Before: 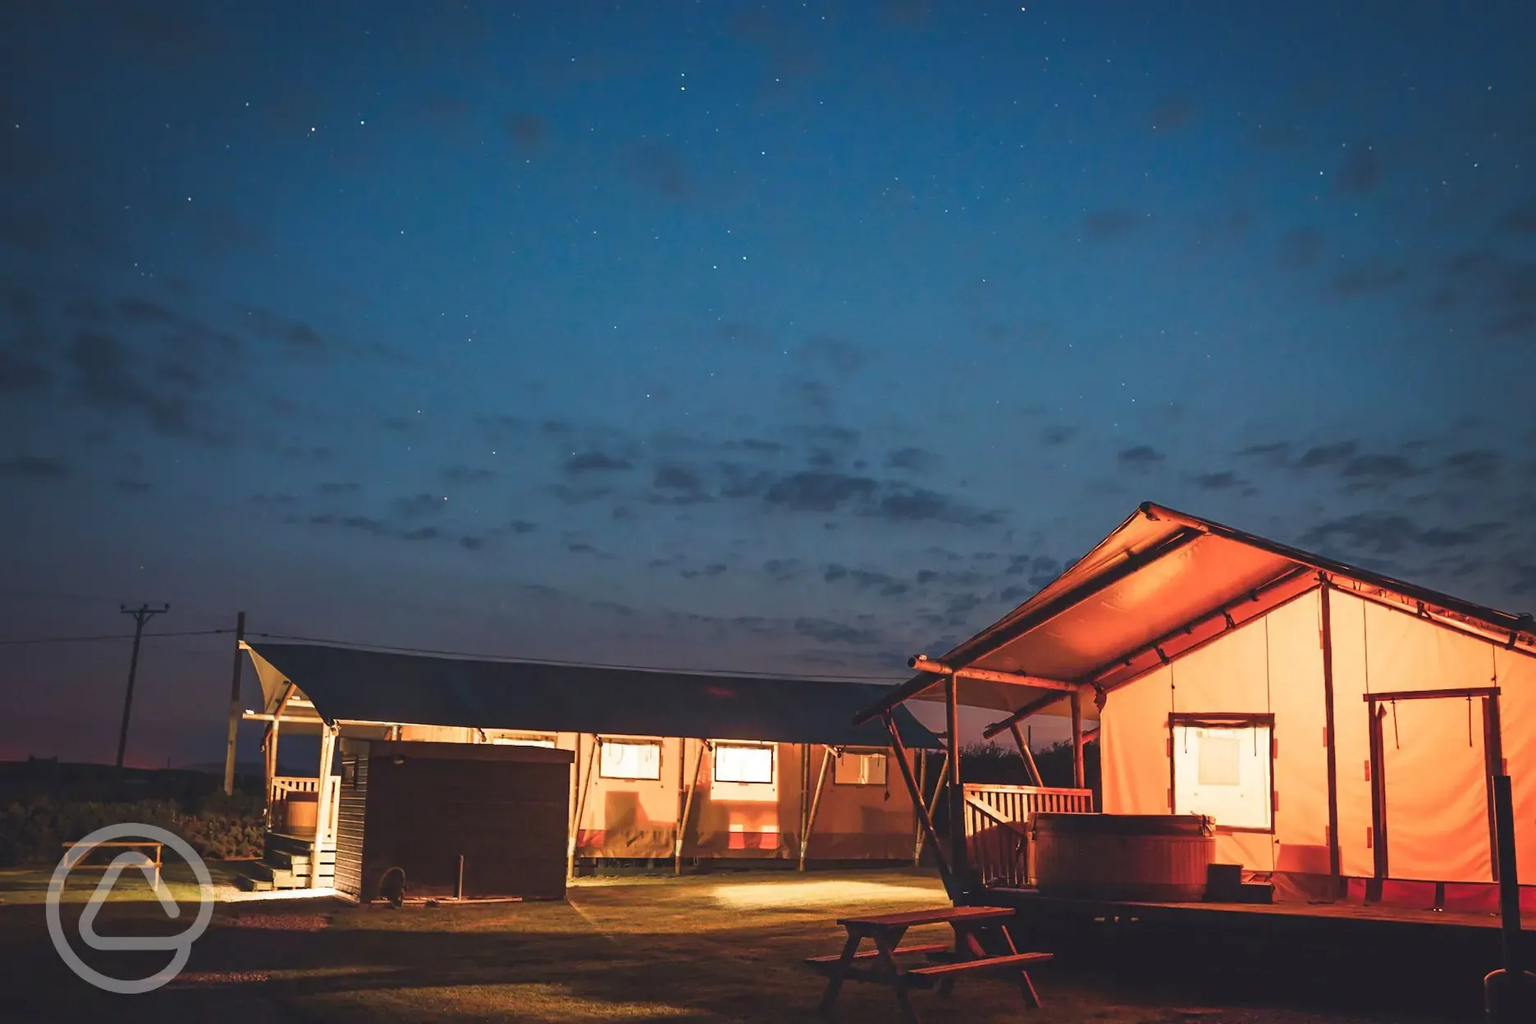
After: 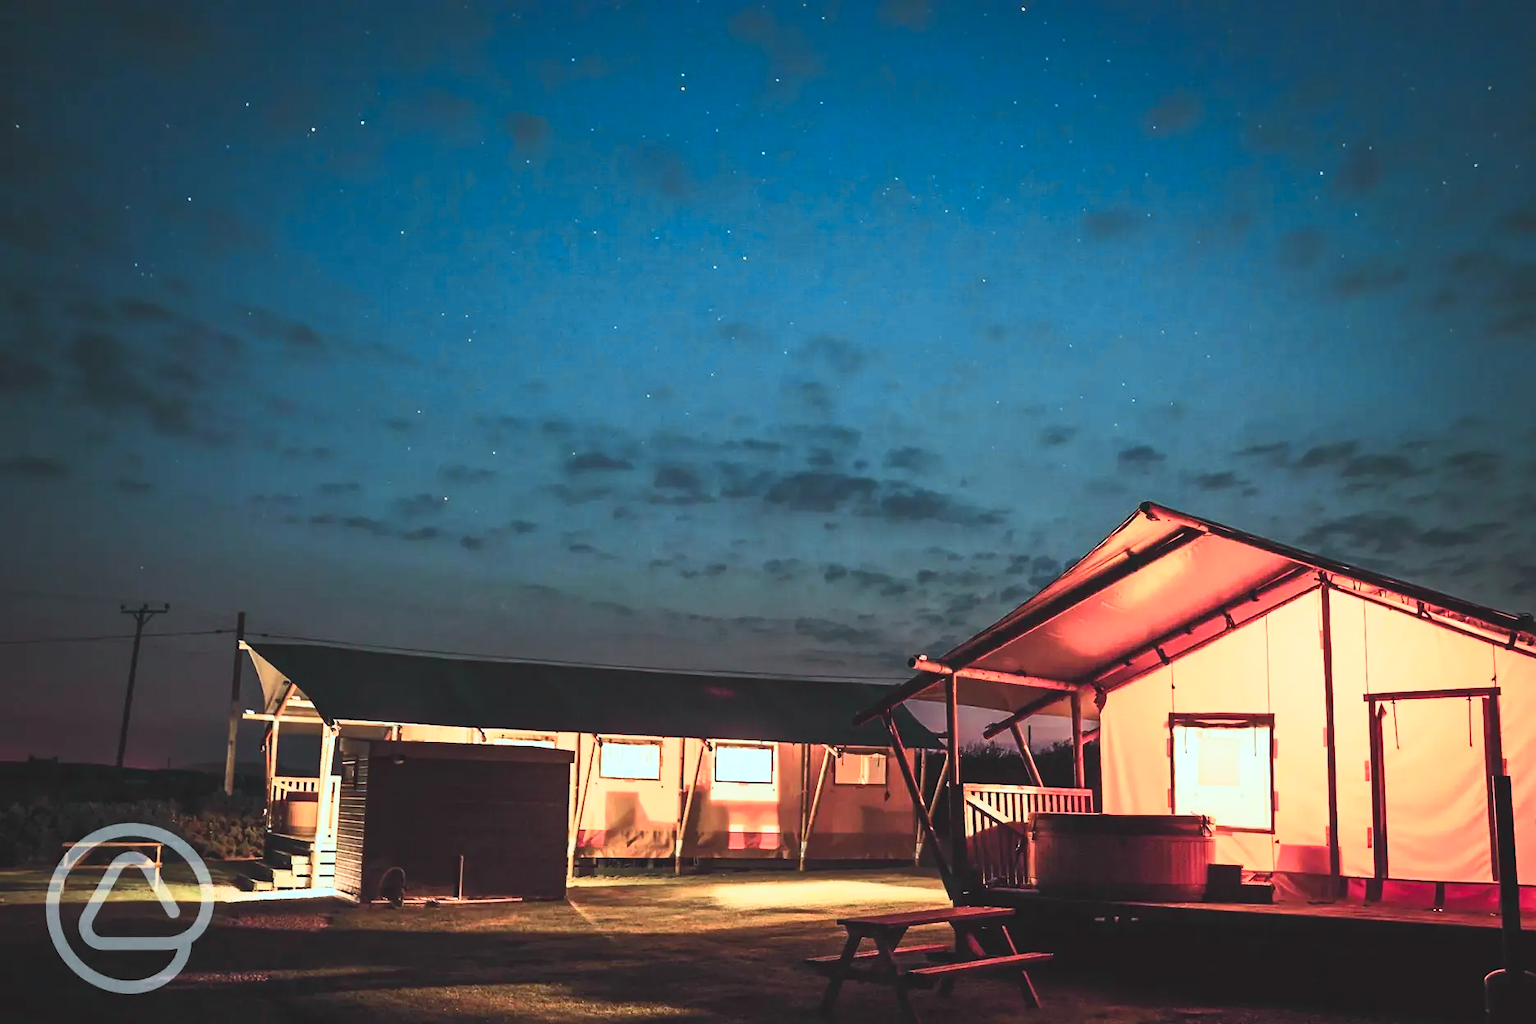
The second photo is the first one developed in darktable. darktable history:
color correction: highlights a* -10.12, highlights b* -9.82
tone equalizer: -8 EV -0.439 EV, -7 EV -0.404 EV, -6 EV -0.336 EV, -5 EV -0.194 EV, -3 EV 0.198 EV, -2 EV 0.307 EV, -1 EV 0.403 EV, +0 EV 0.422 EV, edges refinement/feathering 500, mask exposure compensation -1.57 EV, preserve details no
tone curve: curves: ch0 [(0, 0.026) (0.172, 0.194) (0.398, 0.437) (0.469, 0.544) (0.612, 0.741) (0.845, 0.926) (1, 0.968)]; ch1 [(0, 0) (0.437, 0.453) (0.472, 0.467) (0.502, 0.502) (0.531, 0.537) (0.574, 0.583) (0.617, 0.64) (0.699, 0.749) (0.859, 0.919) (1, 1)]; ch2 [(0, 0) (0.33, 0.301) (0.421, 0.443) (0.476, 0.502) (0.511, 0.504) (0.553, 0.55) (0.595, 0.586) (0.664, 0.664) (1, 1)], color space Lab, independent channels, preserve colors none
